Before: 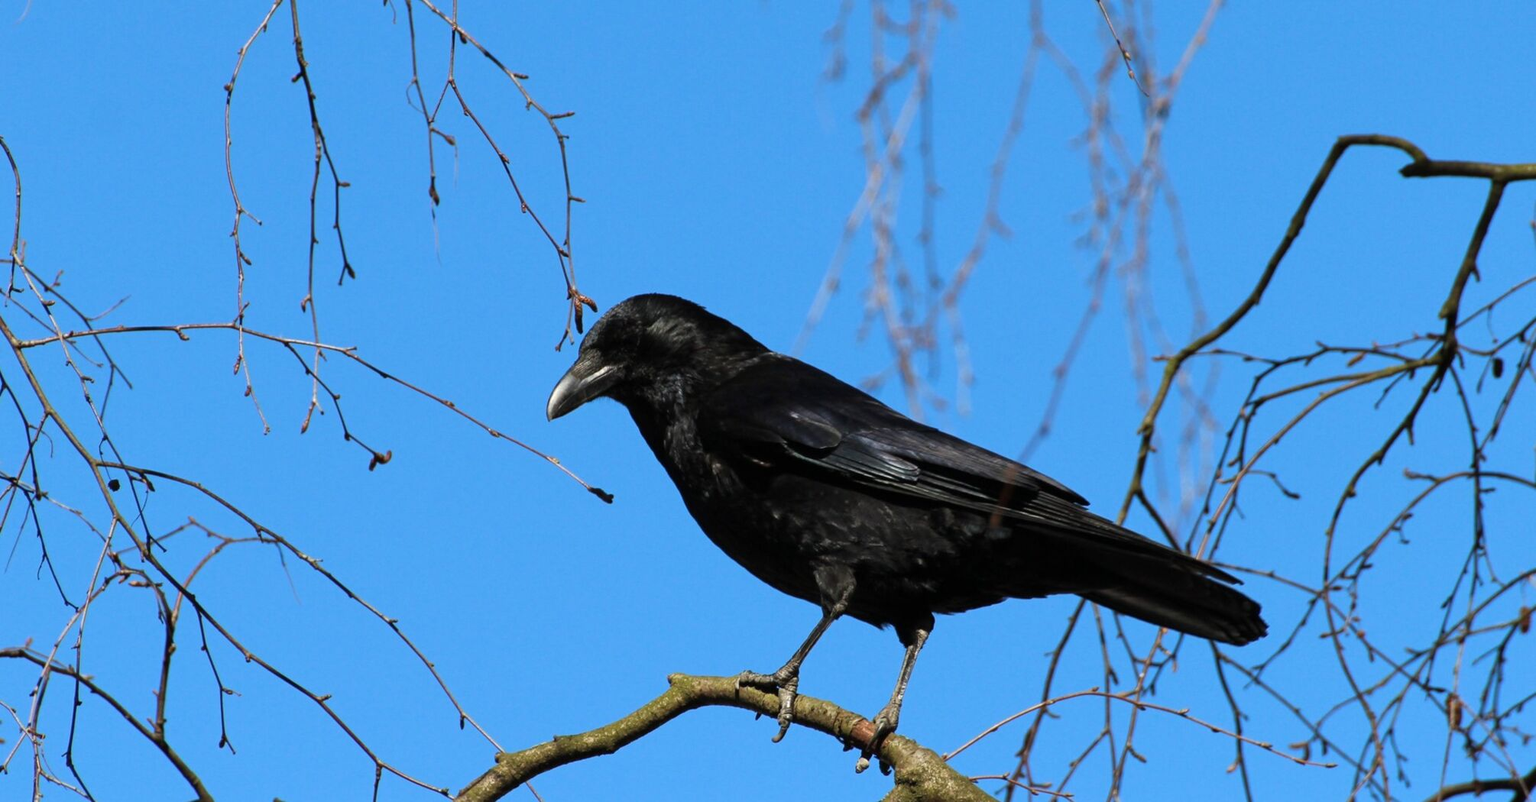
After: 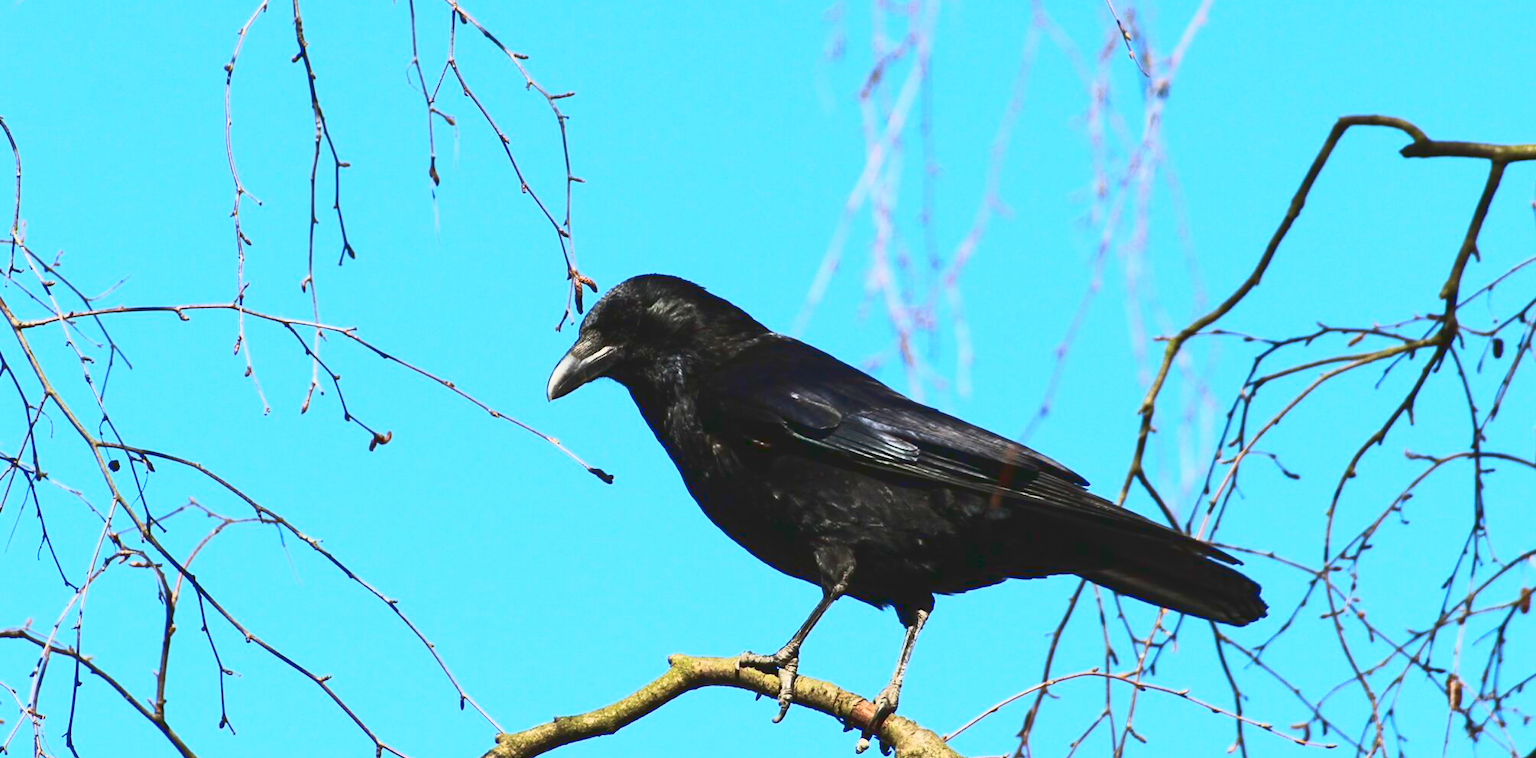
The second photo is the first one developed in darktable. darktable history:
crop and rotate: top 2.479%, bottom 3.018%
tone curve: curves: ch0 [(0, 0.098) (0.262, 0.324) (0.421, 0.59) (0.54, 0.803) (0.725, 0.922) (0.99, 0.974)], color space Lab, linked channels, preserve colors none
